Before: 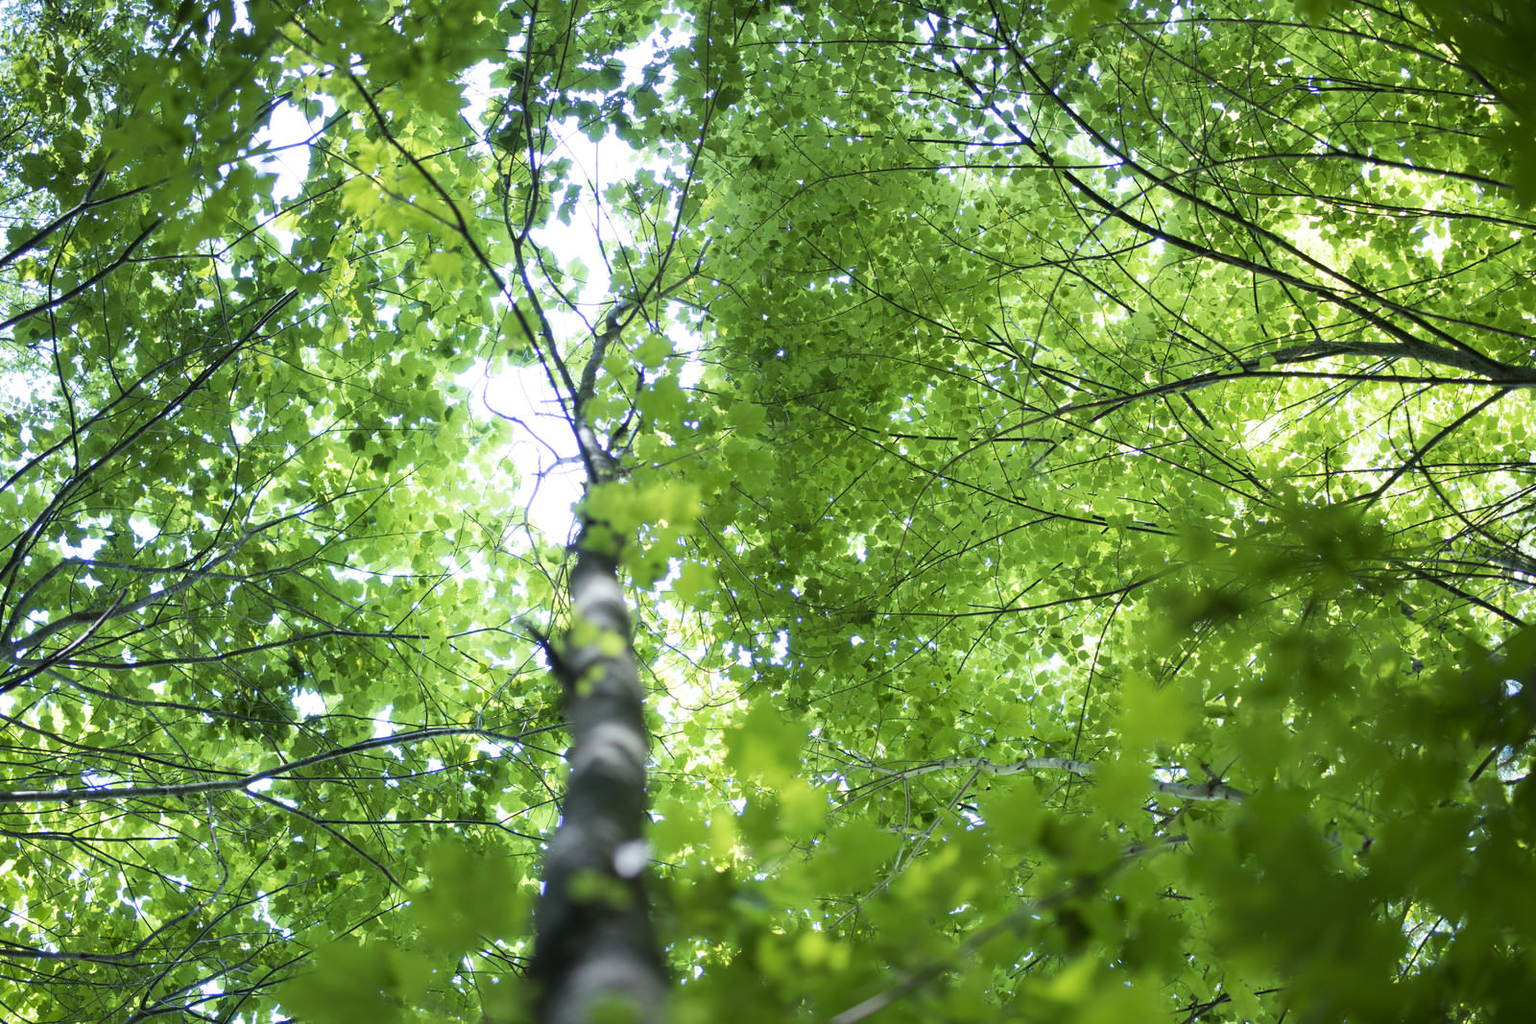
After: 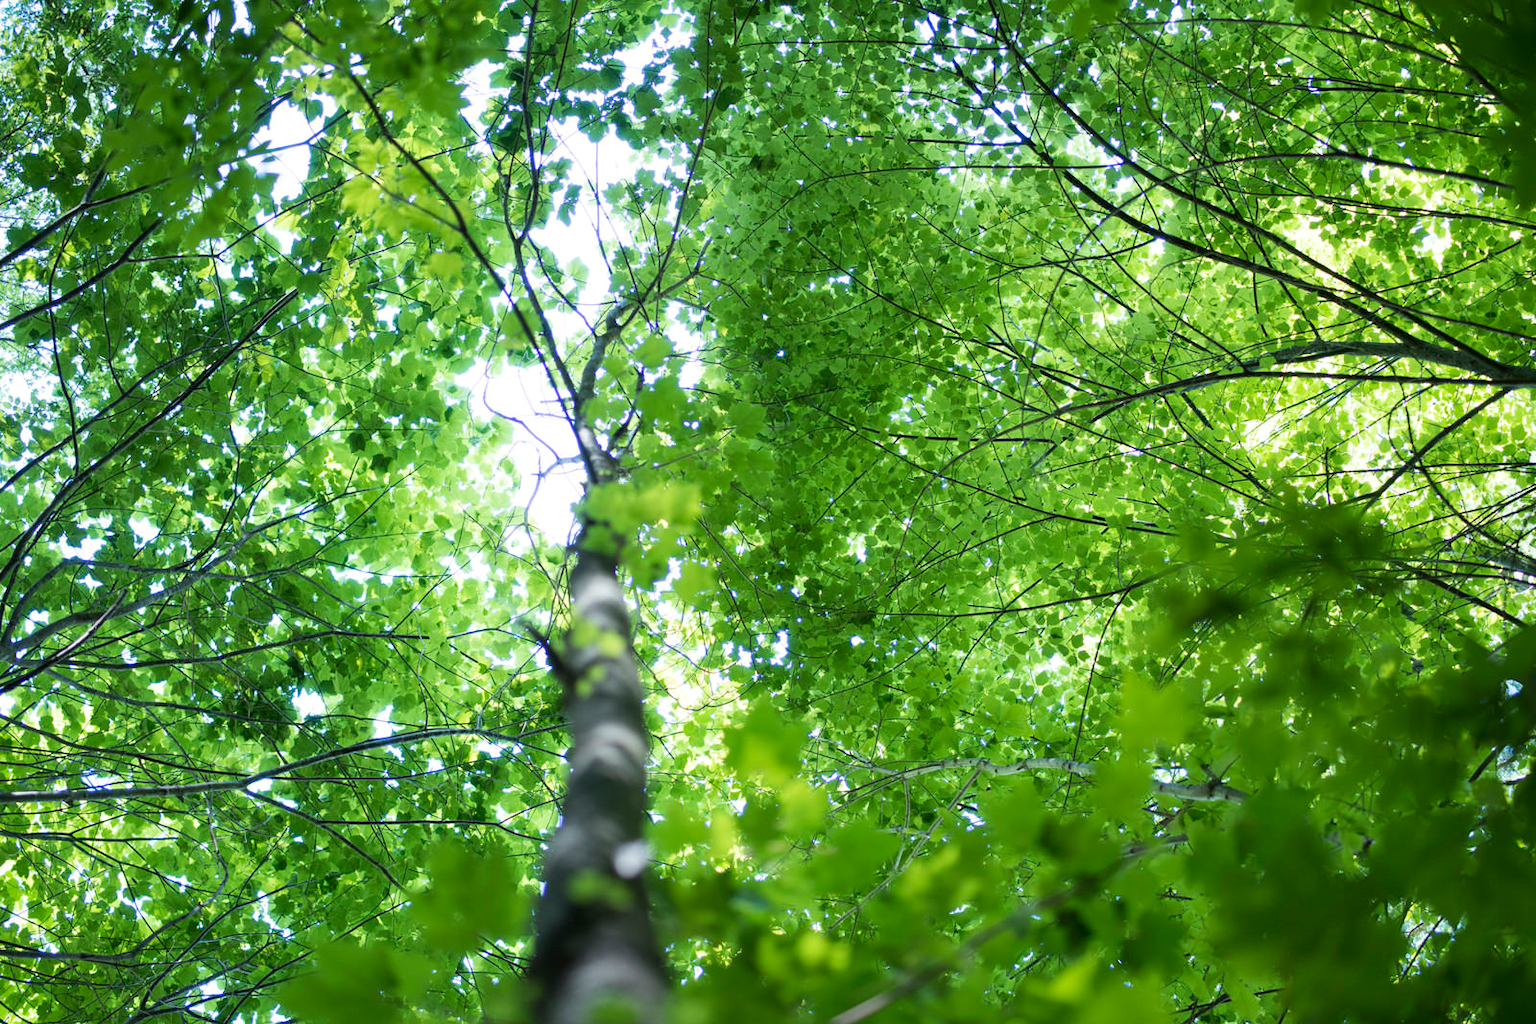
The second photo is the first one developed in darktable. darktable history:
local contrast: mode bilateral grid, contrast 10, coarseness 24, detail 115%, midtone range 0.2
